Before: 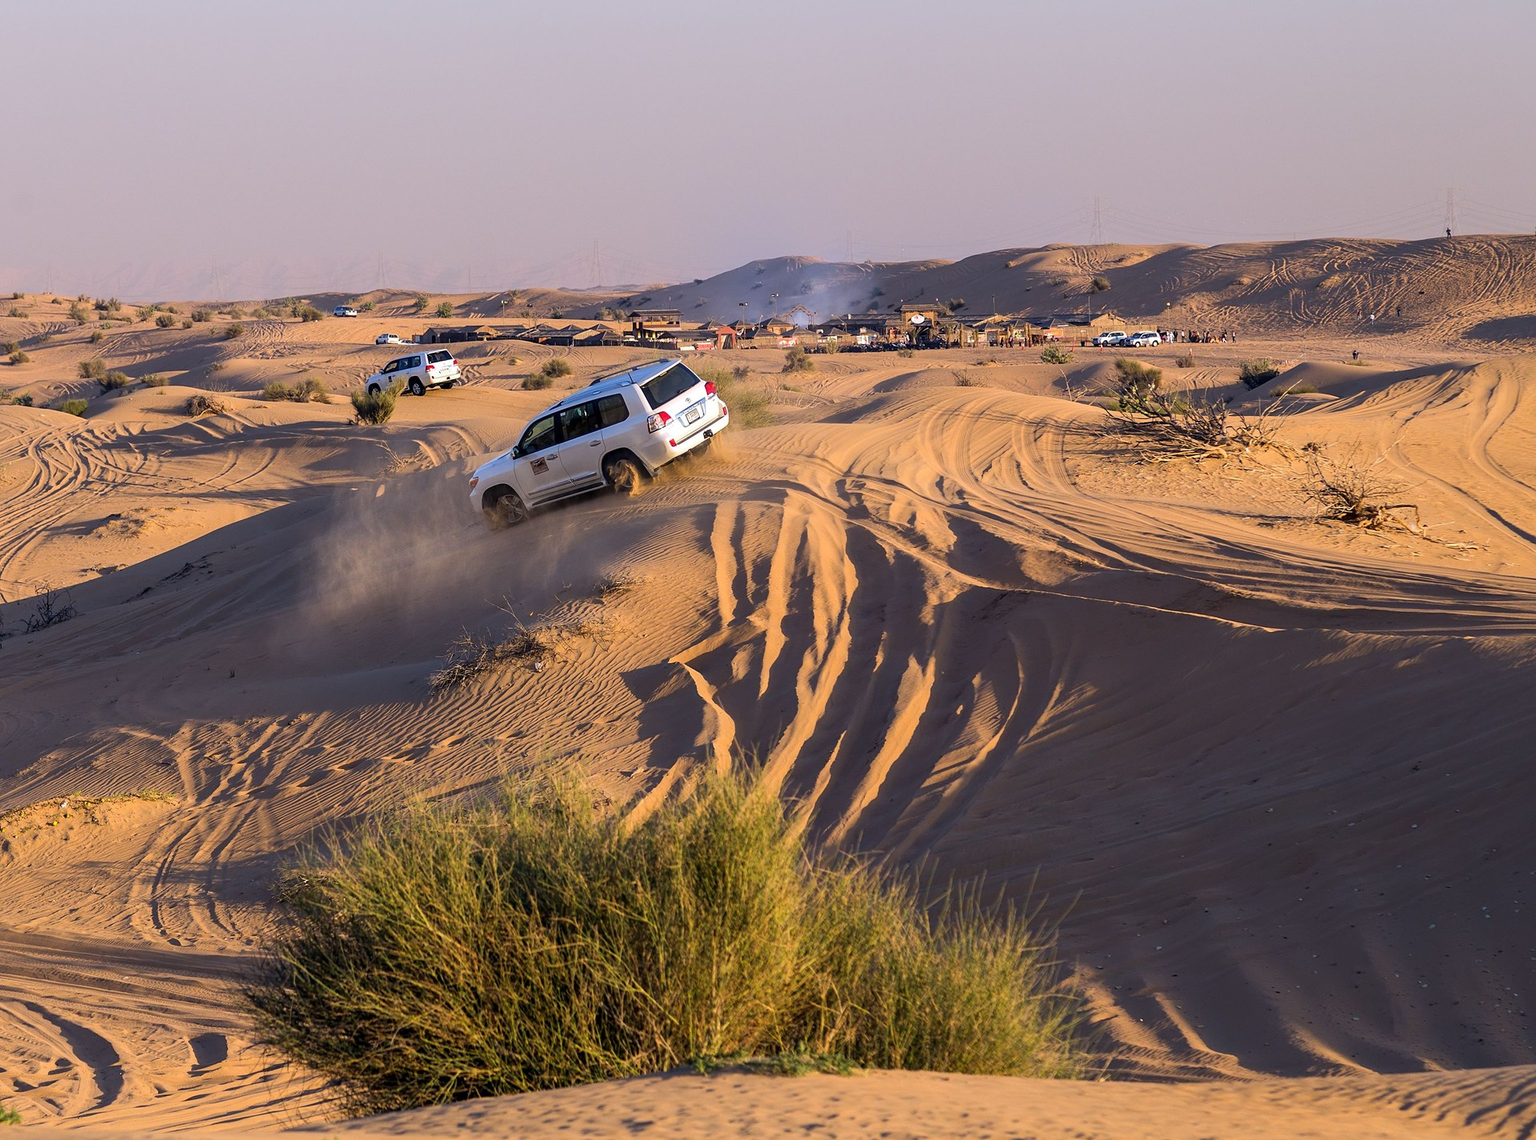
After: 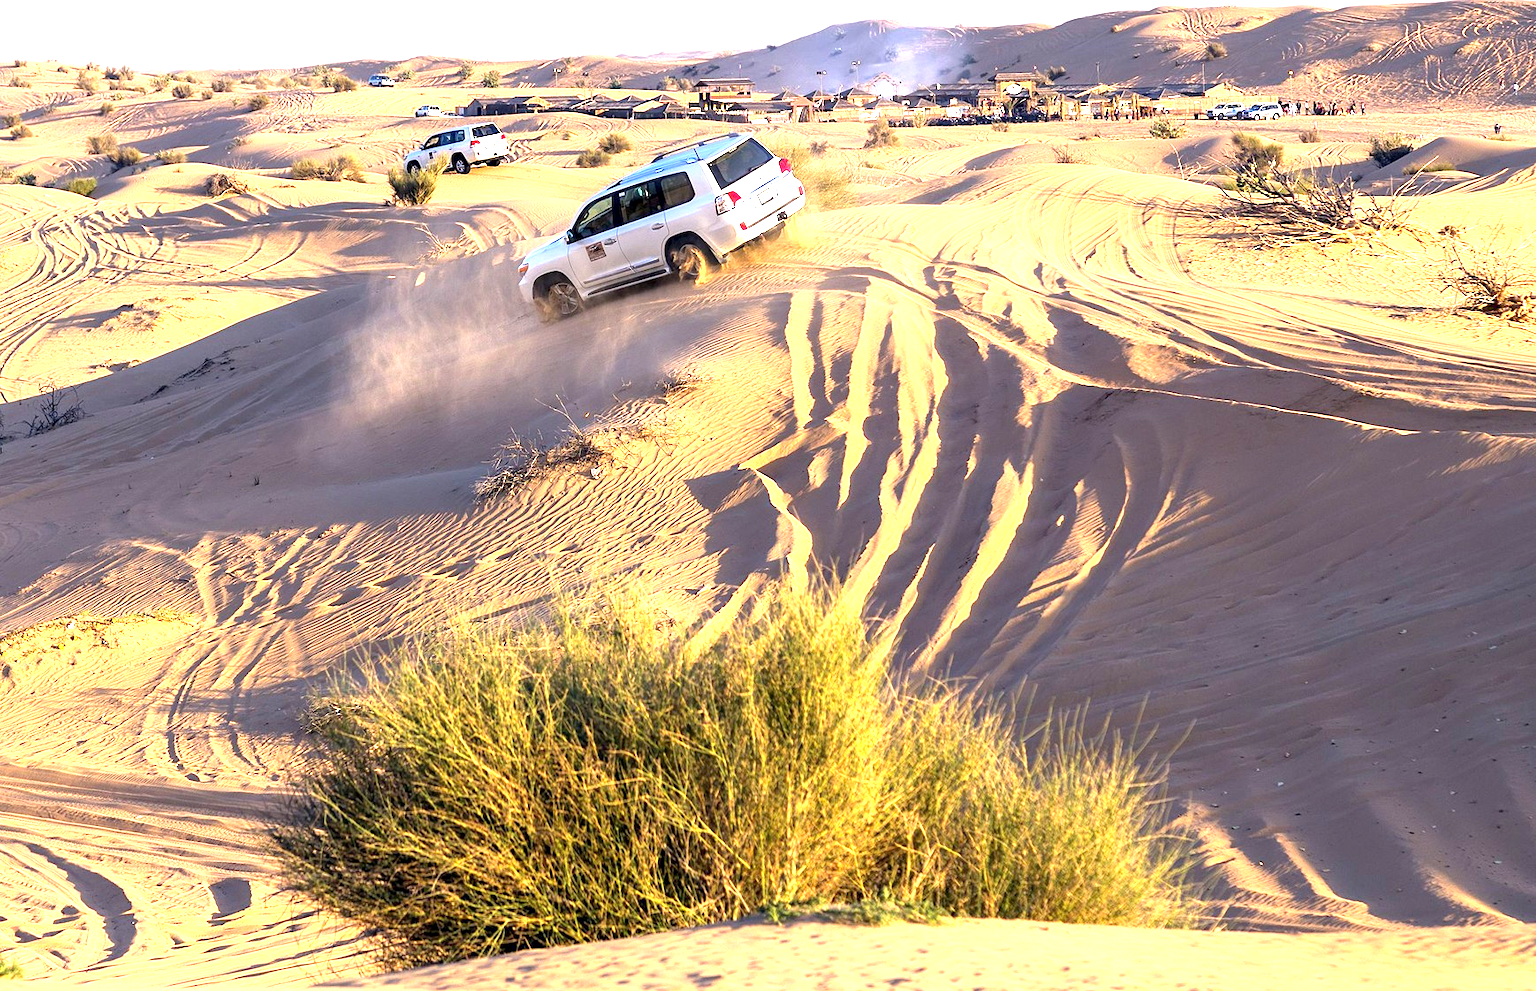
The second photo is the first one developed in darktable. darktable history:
crop: top 20.916%, right 9.437%, bottom 0.316%
tone equalizer: on, module defaults
exposure: black level correction 0.001, exposure 1.719 EV, compensate exposure bias true, compensate highlight preservation false
